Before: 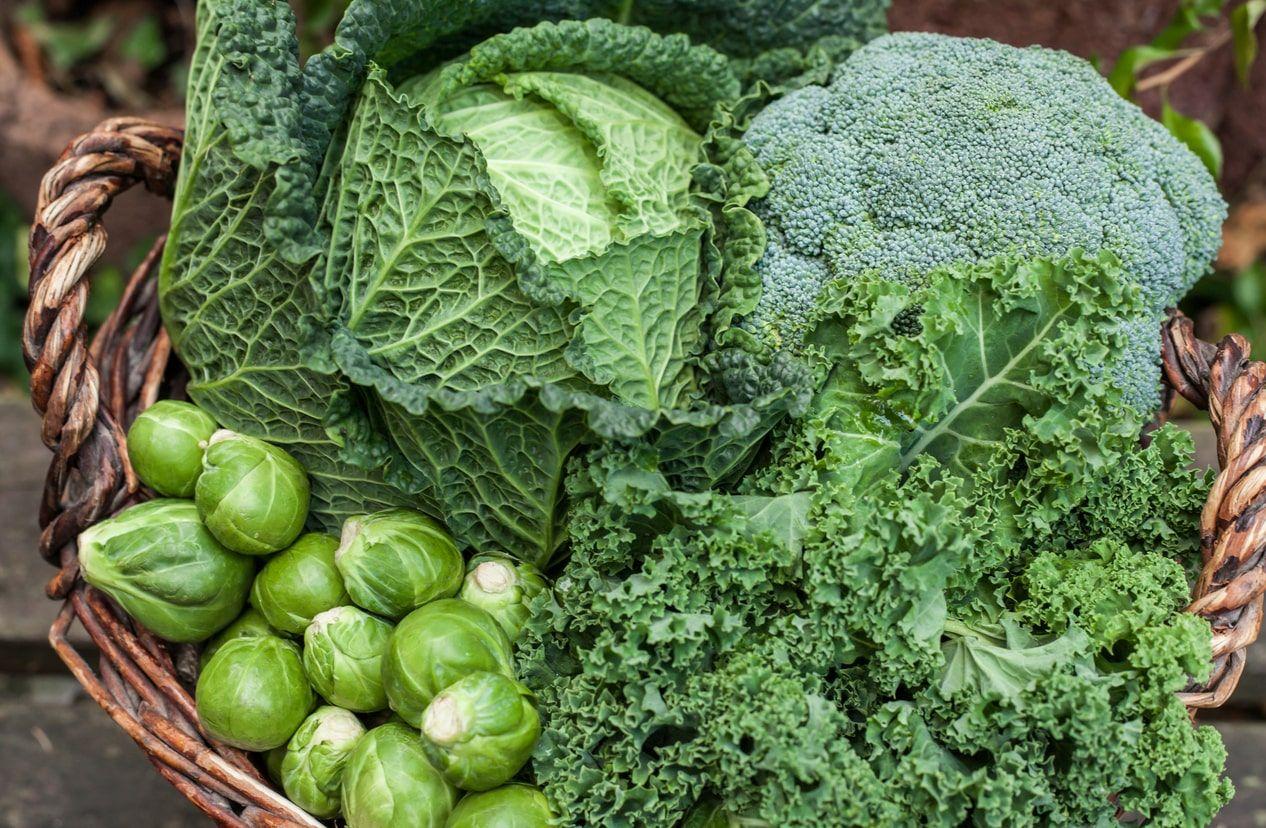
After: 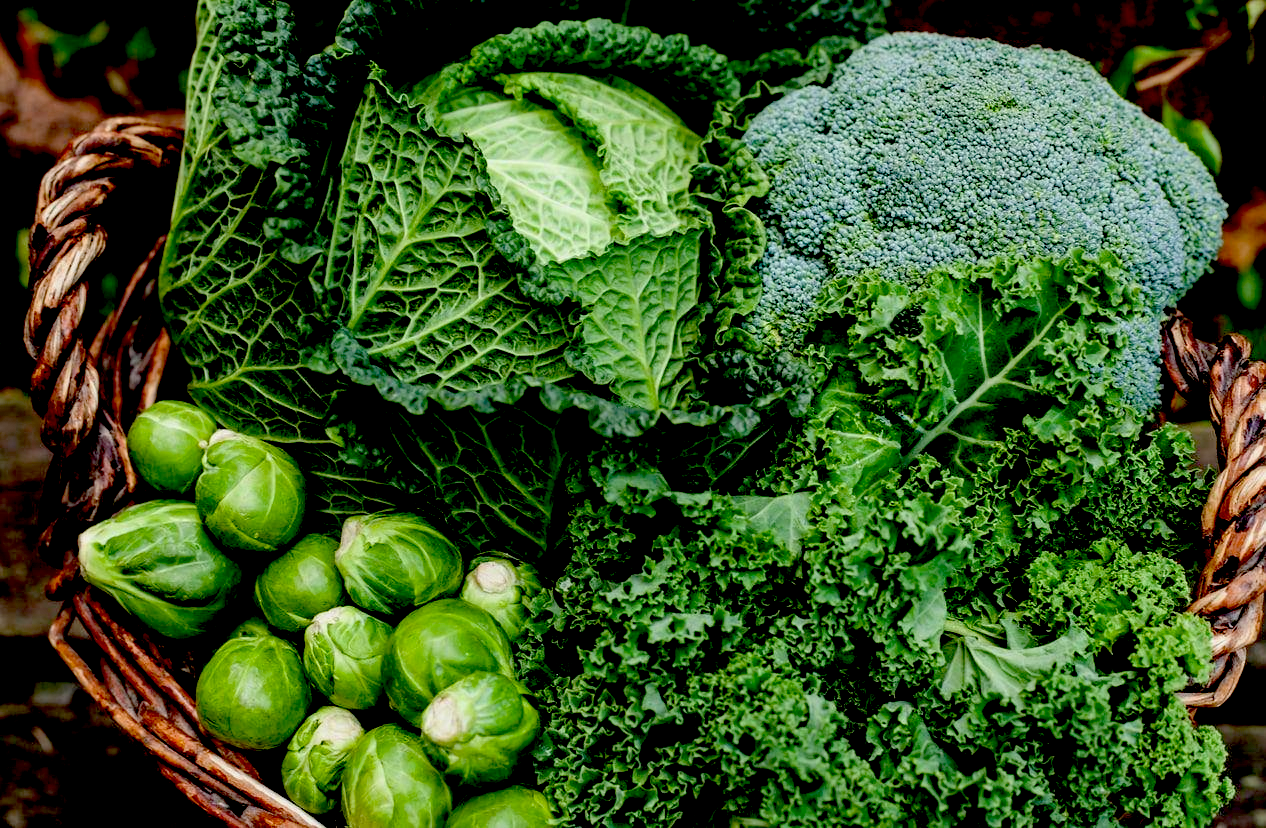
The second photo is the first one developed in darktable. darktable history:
exposure: black level correction 0.099, exposure -0.087 EV, compensate highlight preservation false
